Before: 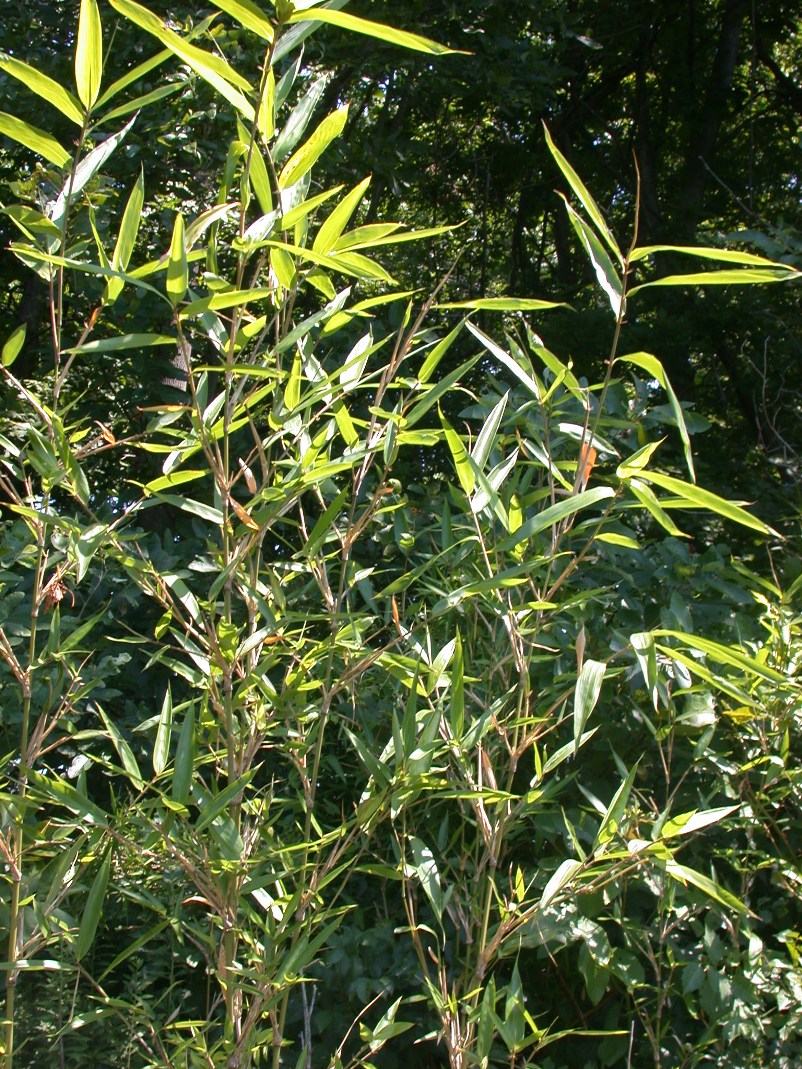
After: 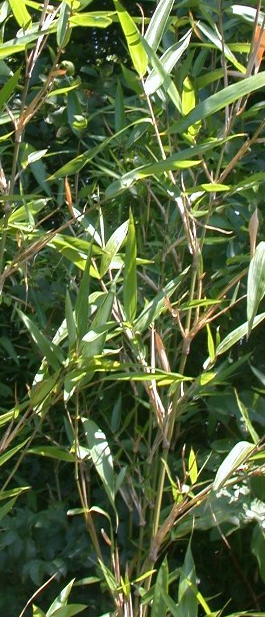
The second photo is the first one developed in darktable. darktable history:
crop: left 40.878%, top 39.176%, right 25.993%, bottom 3.081%
white balance: red 0.978, blue 0.999
